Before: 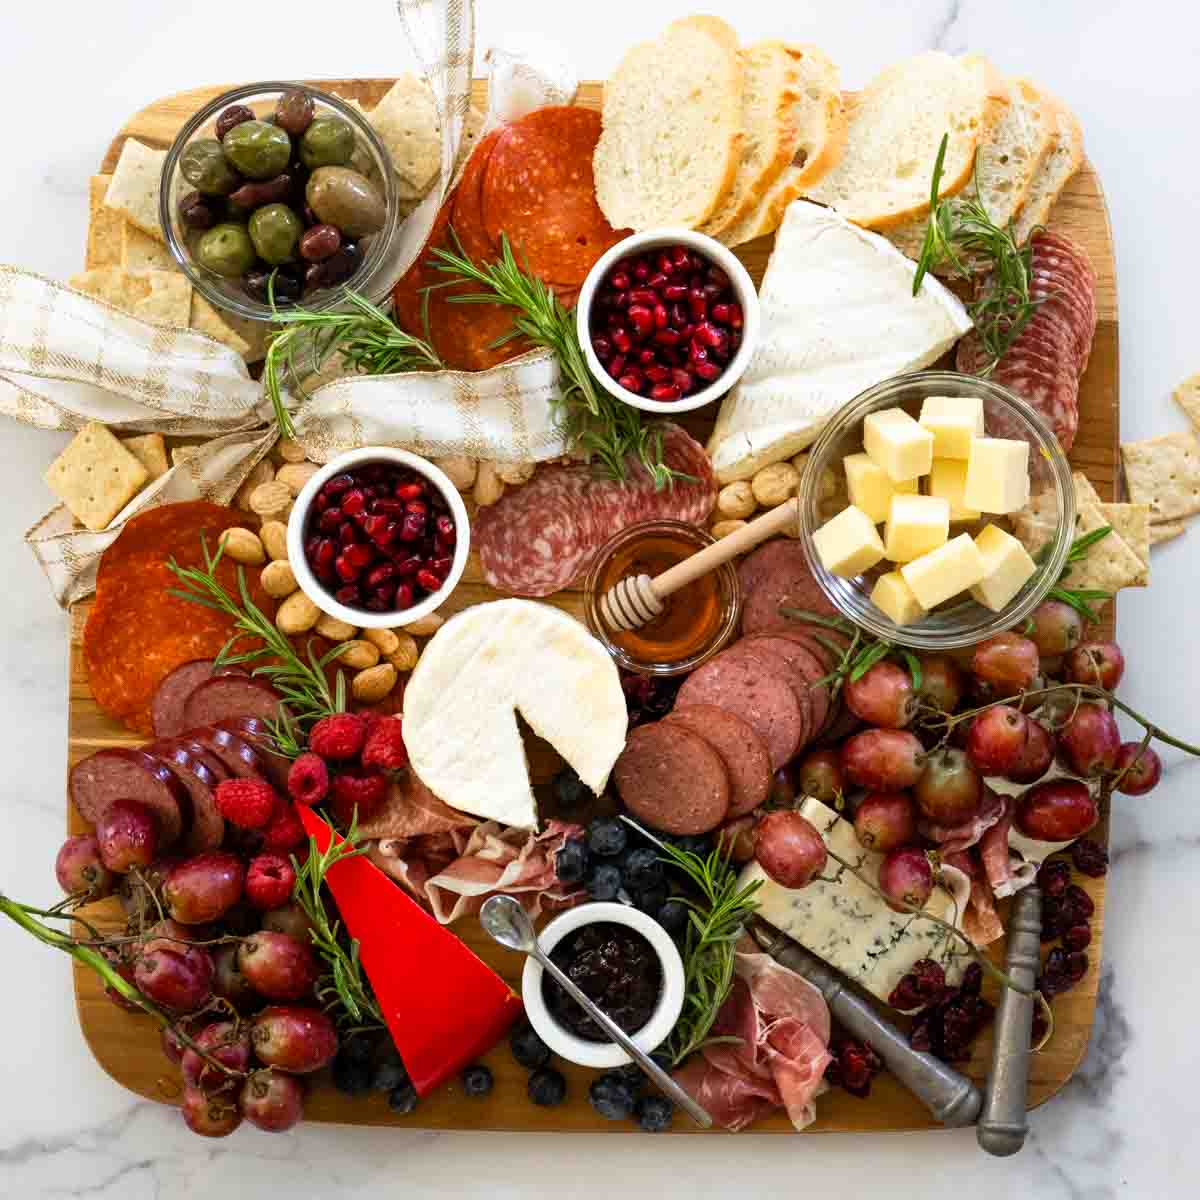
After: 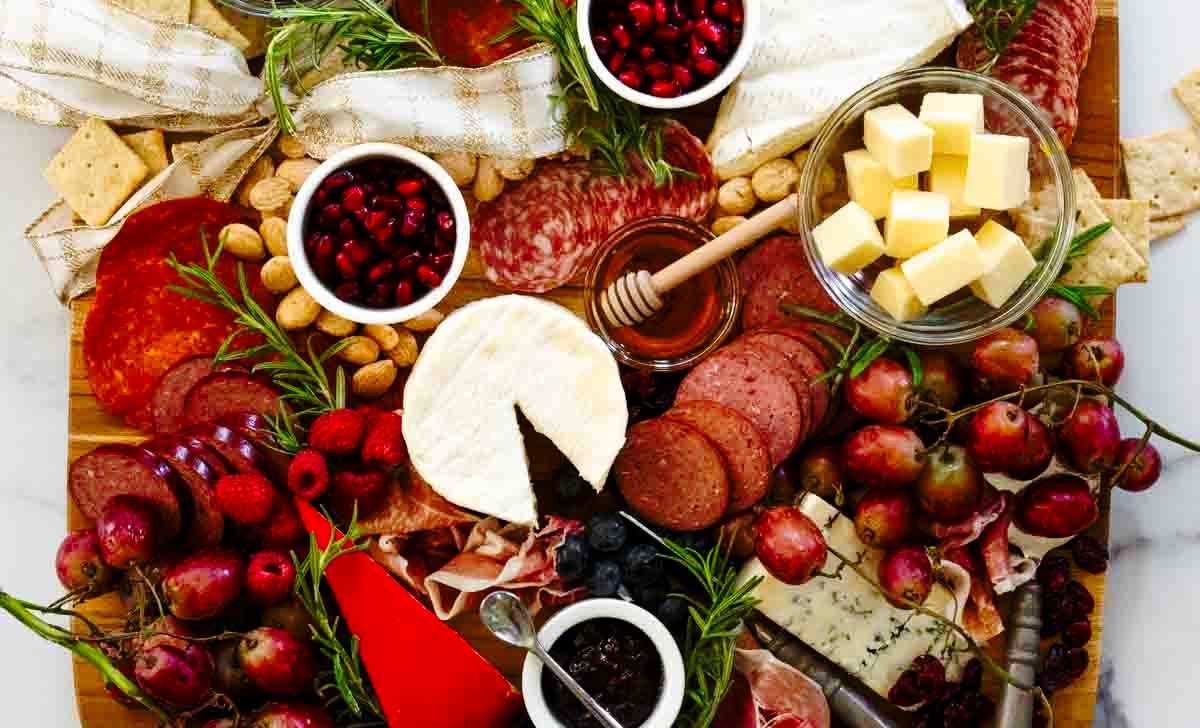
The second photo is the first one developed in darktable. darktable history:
base curve: curves: ch0 [(0, 0) (0.073, 0.04) (0.157, 0.139) (0.492, 0.492) (0.758, 0.758) (1, 1)], preserve colors none
color balance rgb: perceptual saturation grading › global saturation 20%, perceptual saturation grading › highlights -25%, perceptual saturation grading › shadows 25%
crop and rotate: top 25.357%, bottom 13.942%
